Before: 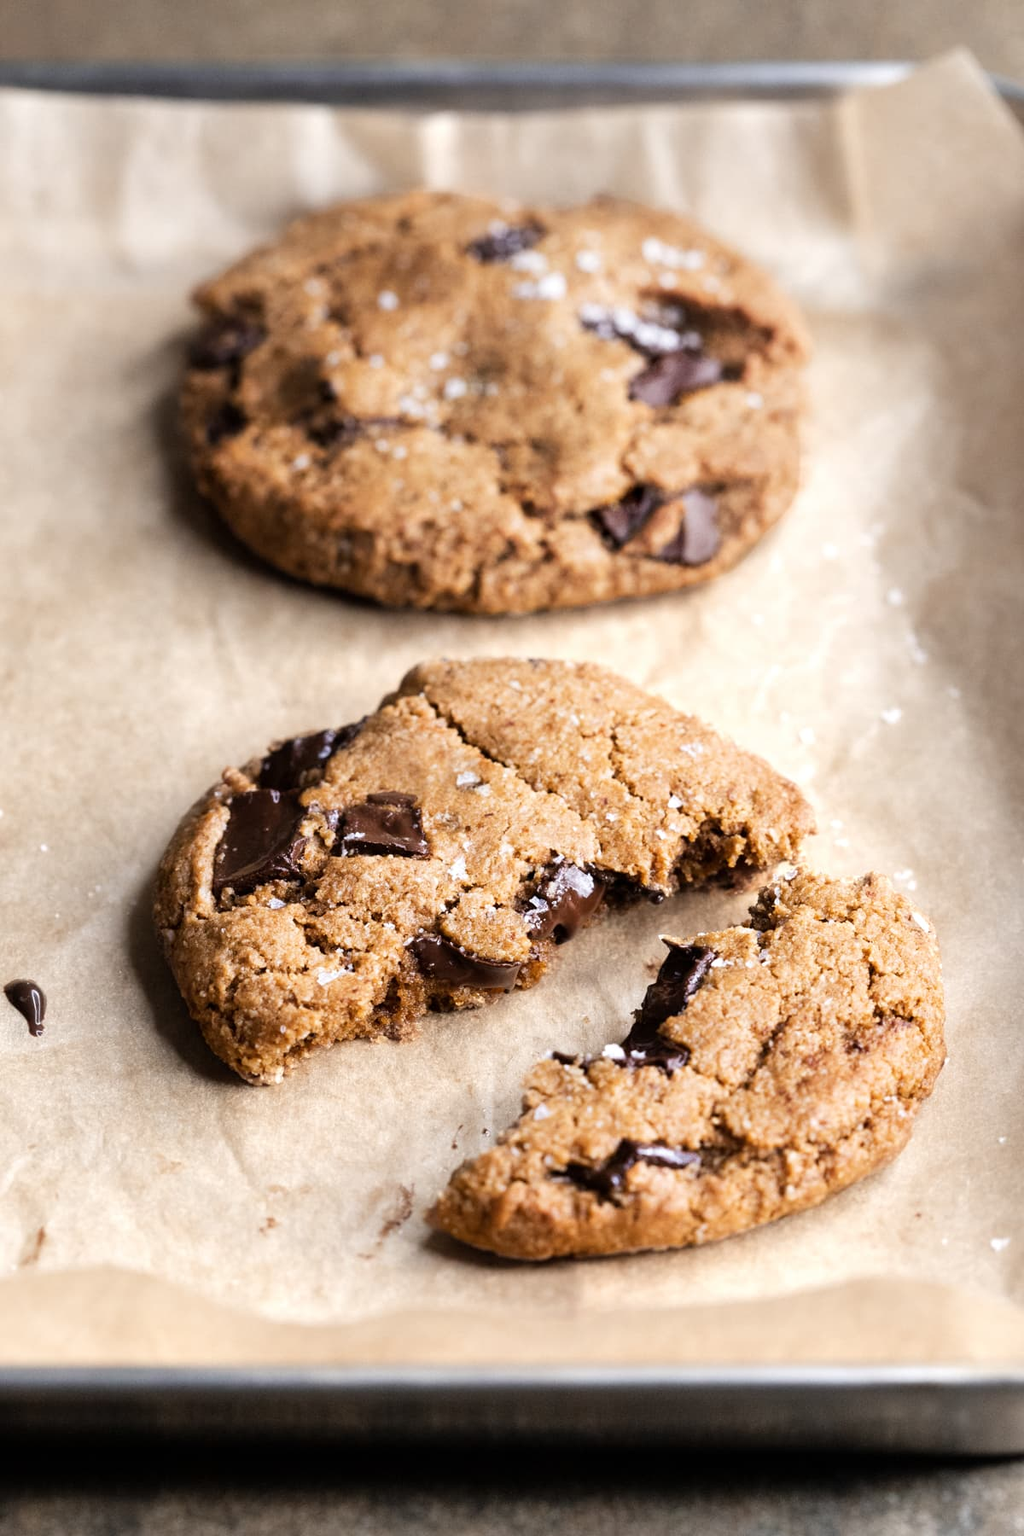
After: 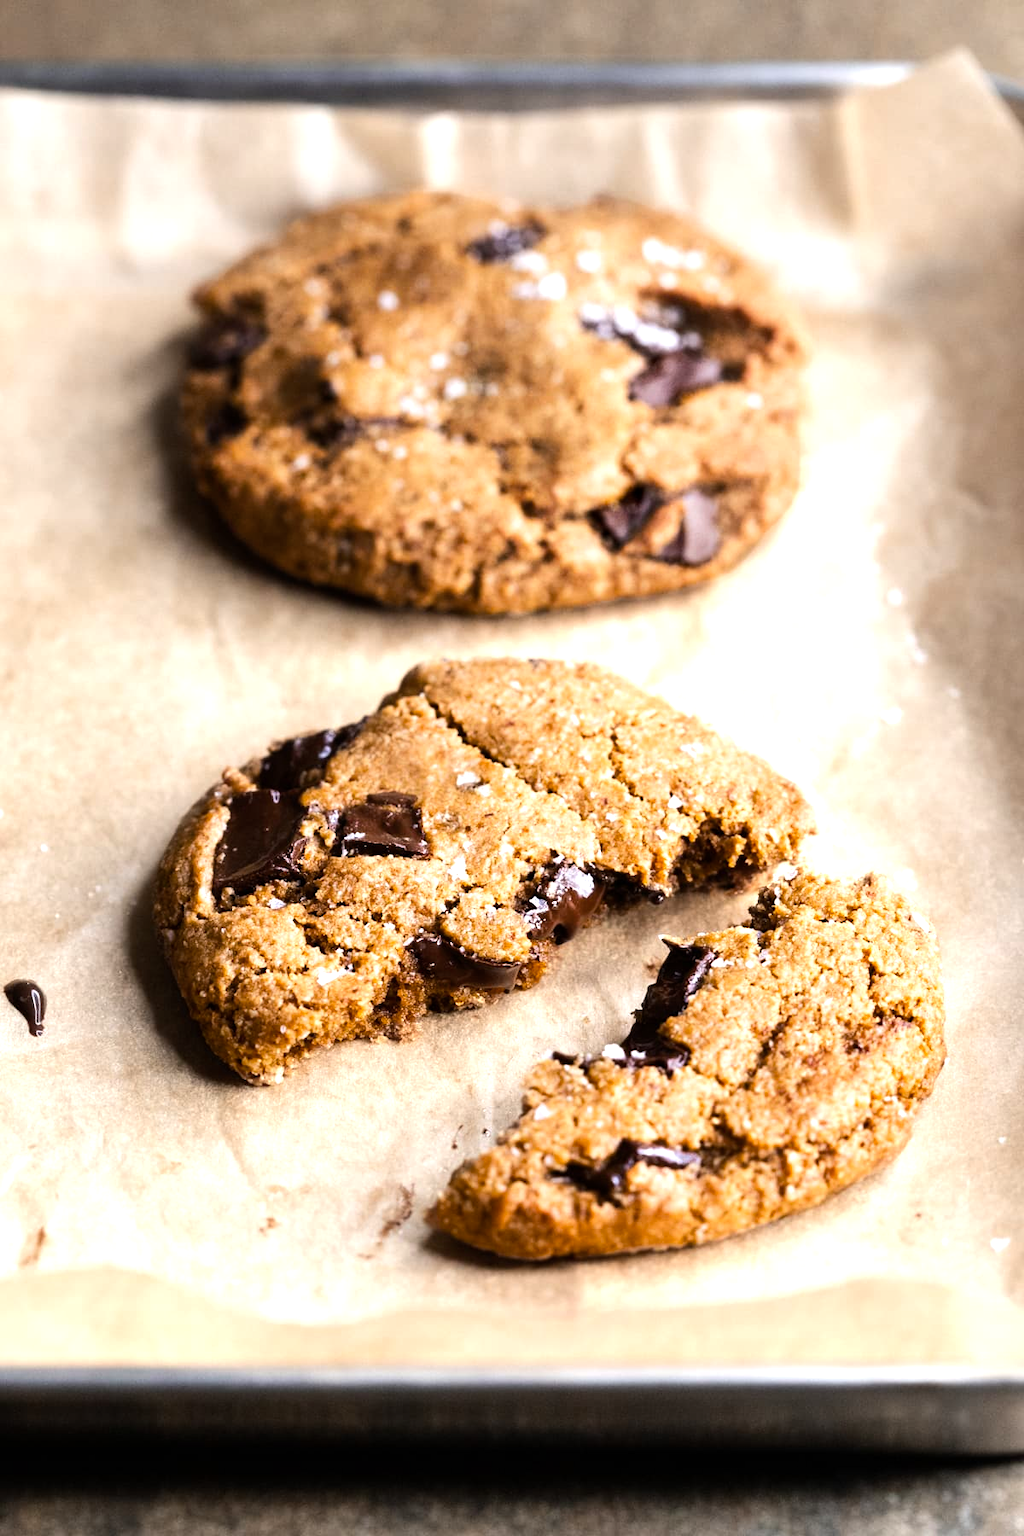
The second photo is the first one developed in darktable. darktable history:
color balance rgb: linear chroma grading › global chroma 10%, perceptual saturation grading › global saturation 5%, perceptual brilliance grading › global brilliance 4%, global vibrance 7%, saturation formula JzAzBz (2021)
tone equalizer: -8 EV -0.417 EV, -7 EV -0.389 EV, -6 EV -0.333 EV, -5 EV -0.222 EV, -3 EV 0.222 EV, -2 EV 0.333 EV, -1 EV 0.389 EV, +0 EV 0.417 EV, edges refinement/feathering 500, mask exposure compensation -1.57 EV, preserve details no
